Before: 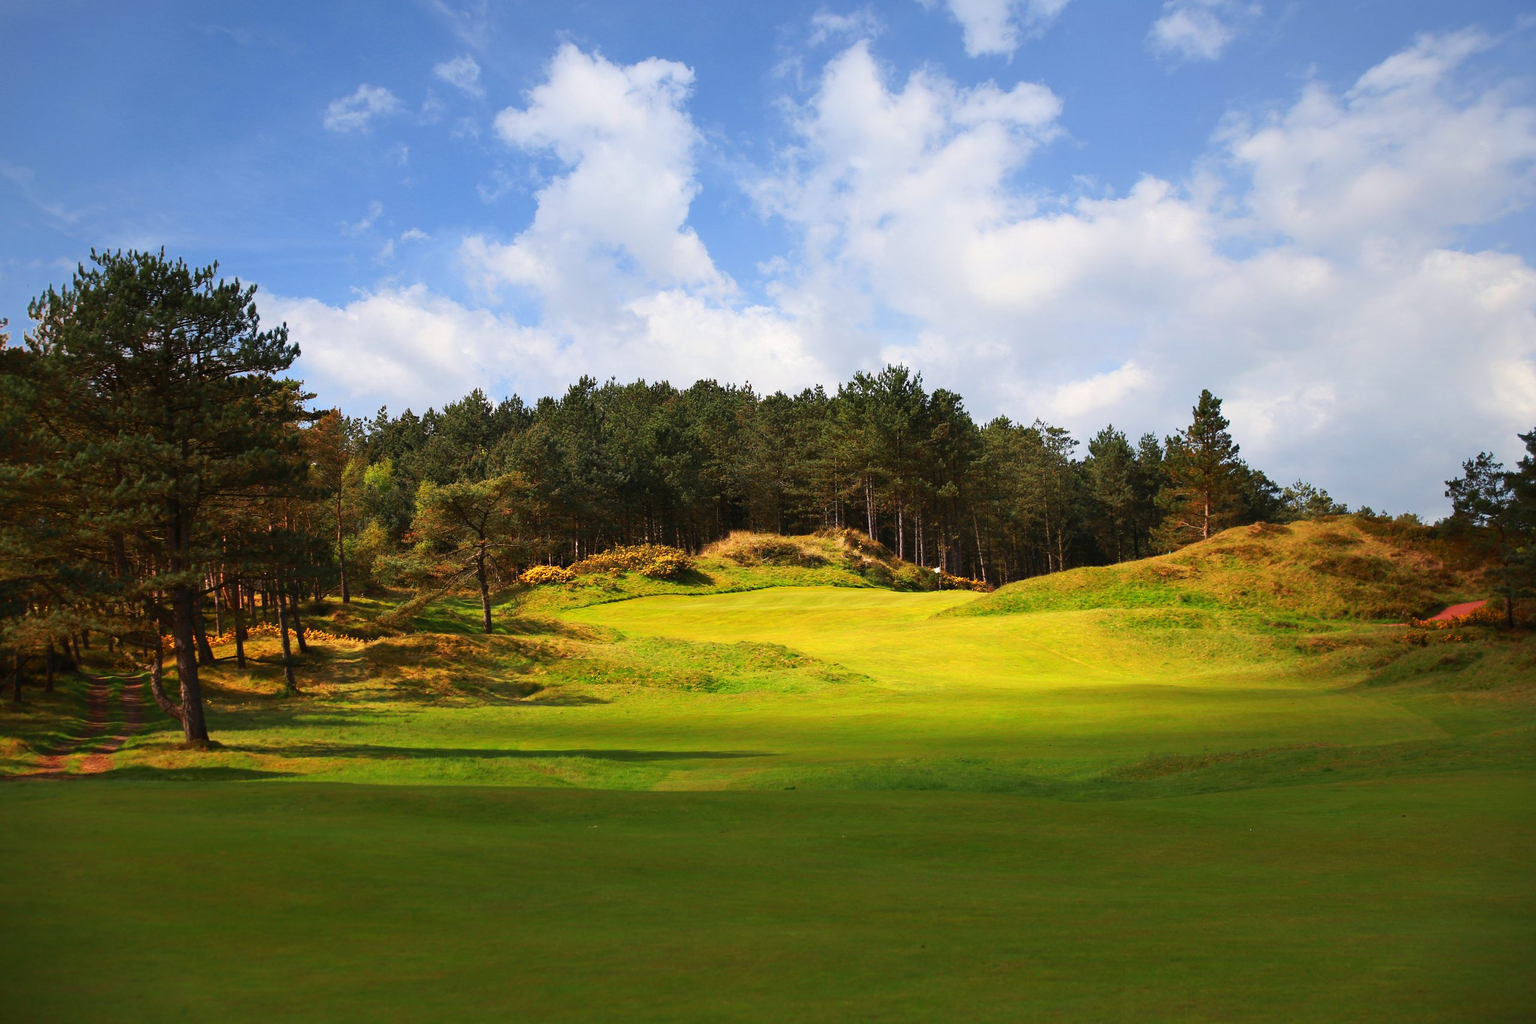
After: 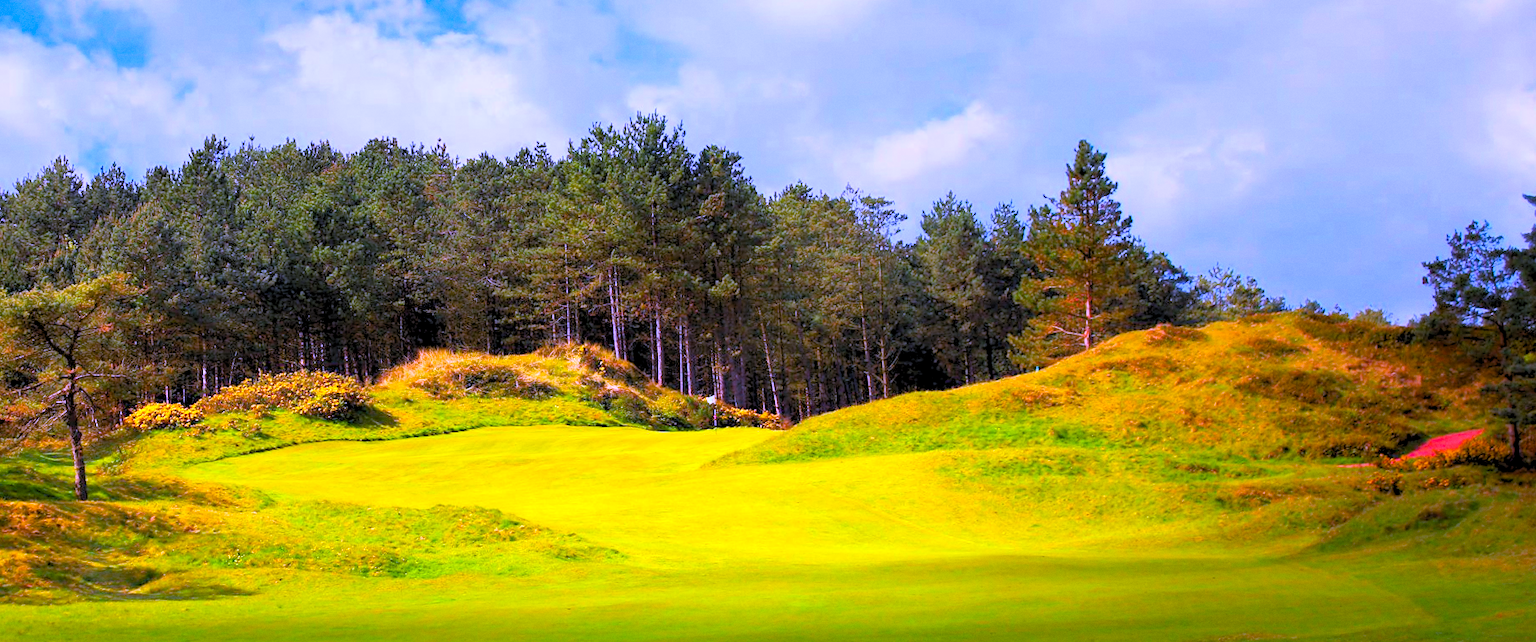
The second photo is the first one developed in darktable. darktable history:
white balance: red 0.98, blue 1.61
crop and rotate: left 27.938%, top 27.046%, bottom 27.046%
rotate and perspective: rotation -1°, crop left 0.011, crop right 0.989, crop top 0.025, crop bottom 0.975
rgb levels: preserve colors sum RGB, levels [[0.038, 0.433, 0.934], [0, 0.5, 1], [0, 0.5, 1]]
exposure: black level correction 0, exposure 0.7 EV, compensate highlight preservation false
color balance: contrast -0.5%
color balance rgb: linear chroma grading › global chroma 15%, perceptual saturation grading › global saturation 30%
grain: coarseness 0.09 ISO, strength 10%
